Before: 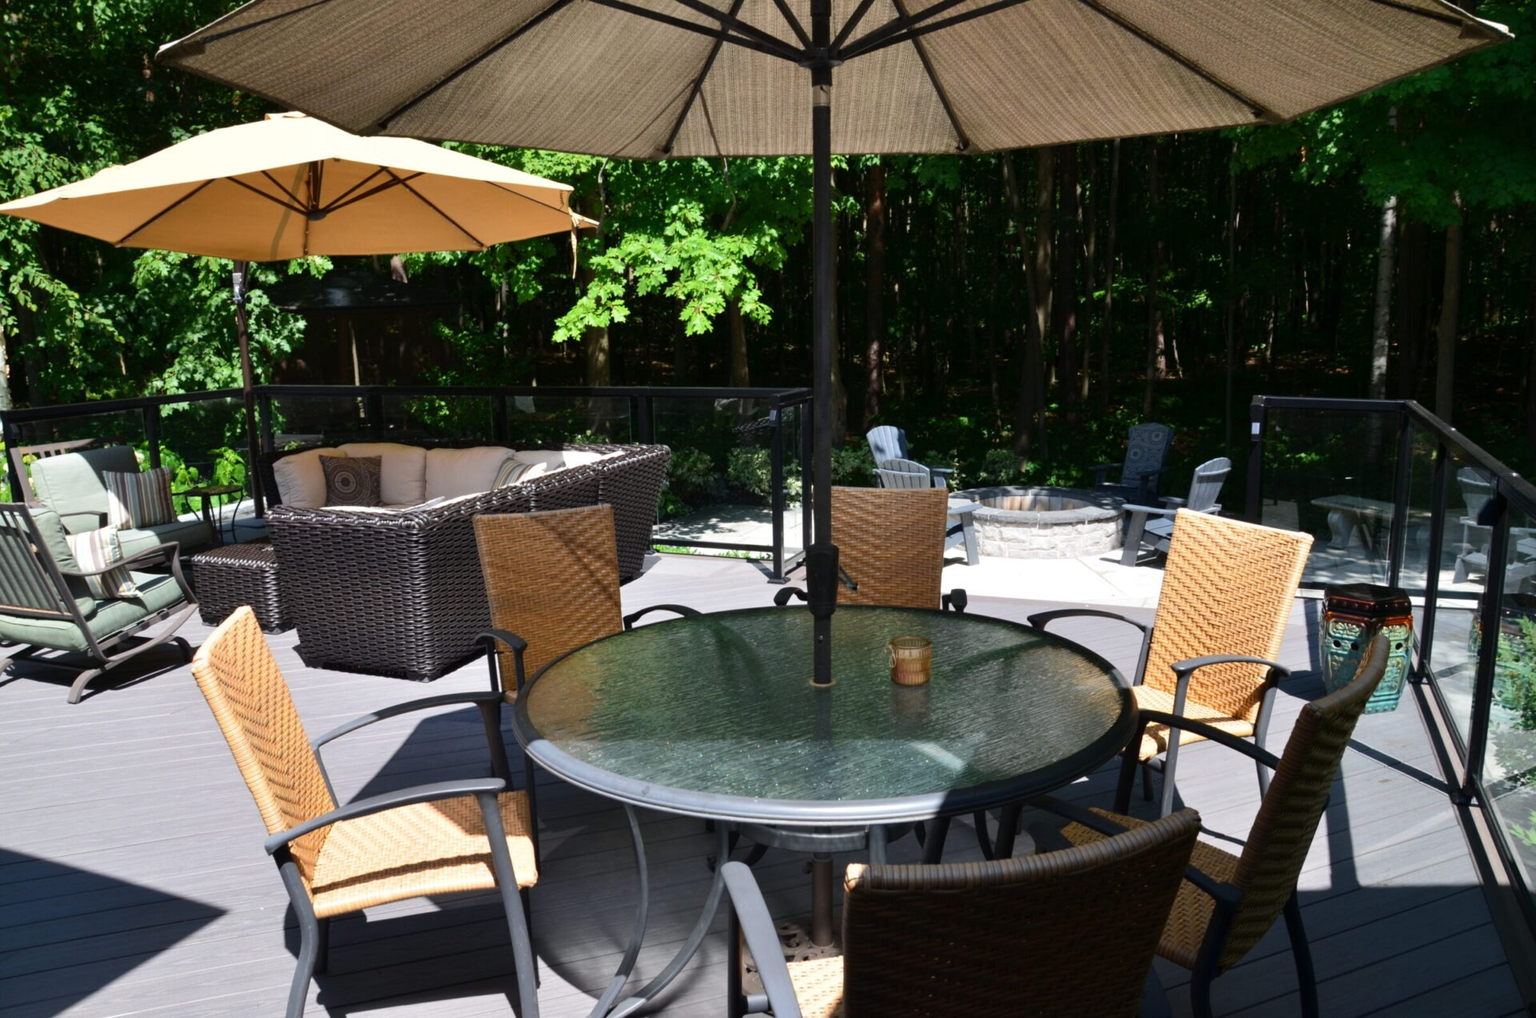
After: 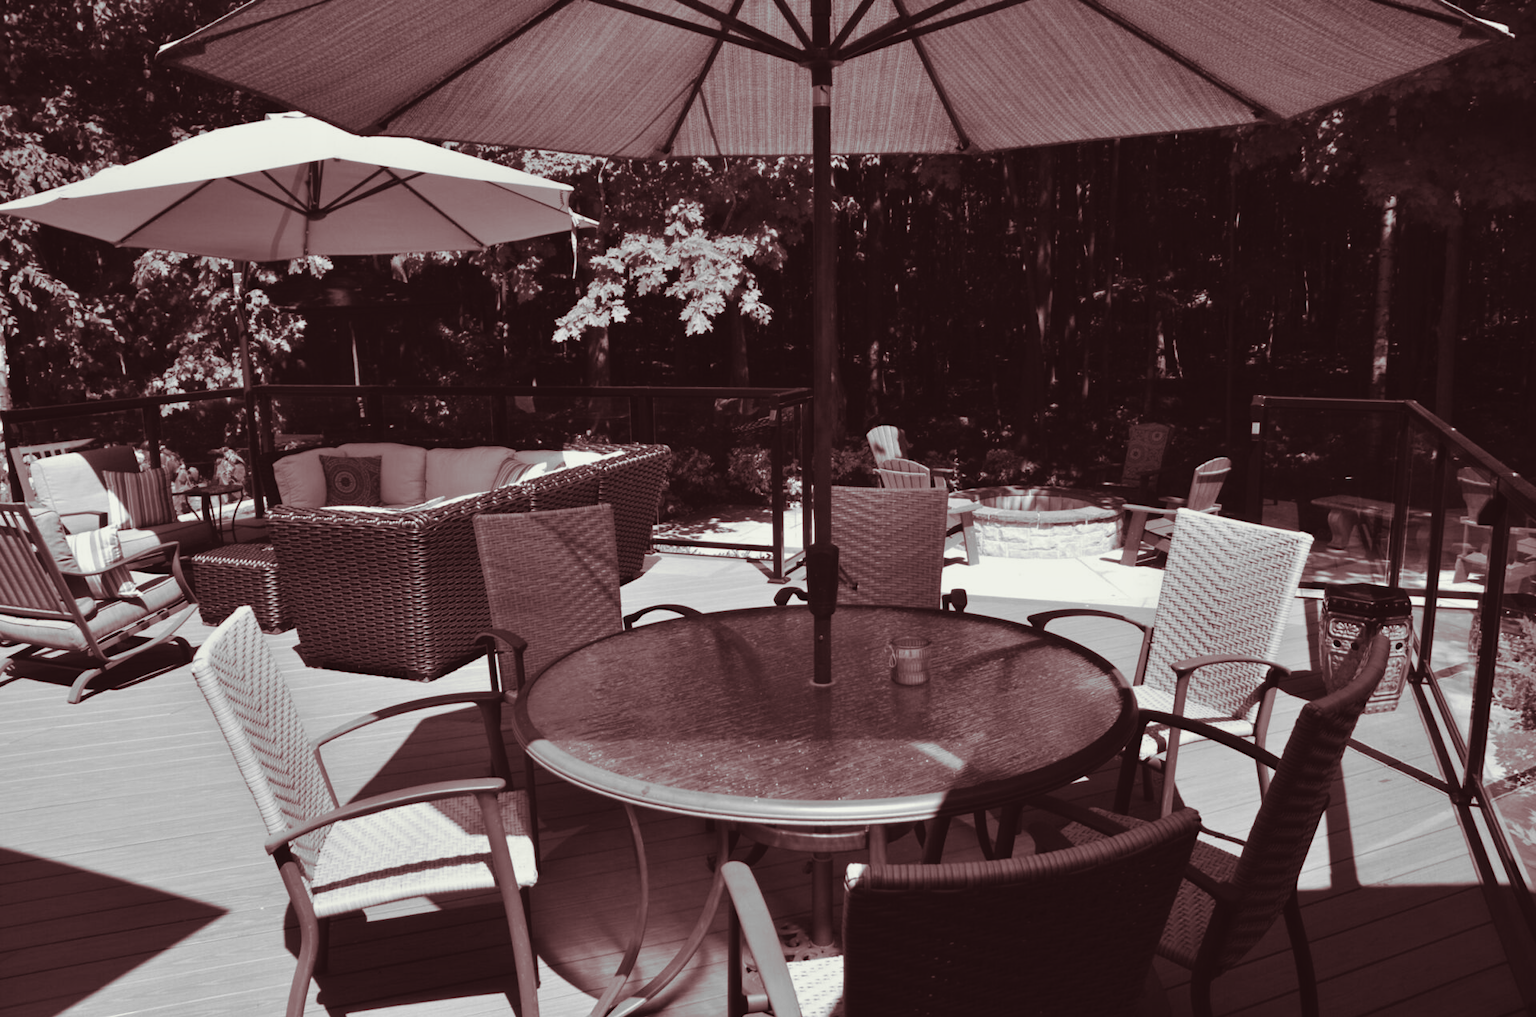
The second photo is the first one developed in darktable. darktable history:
color balance: lift [1.005, 0.99, 1.007, 1.01], gamma [1, 1.034, 1.032, 0.966], gain [0.873, 1.055, 1.067, 0.933]
monochrome: a -6.99, b 35.61, size 1.4
color correction: highlights a* 10.44, highlights b* 30.04, shadows a* 2.73, shadows b* 17.51, saturation 1.72
split-toning: on, module defaults
